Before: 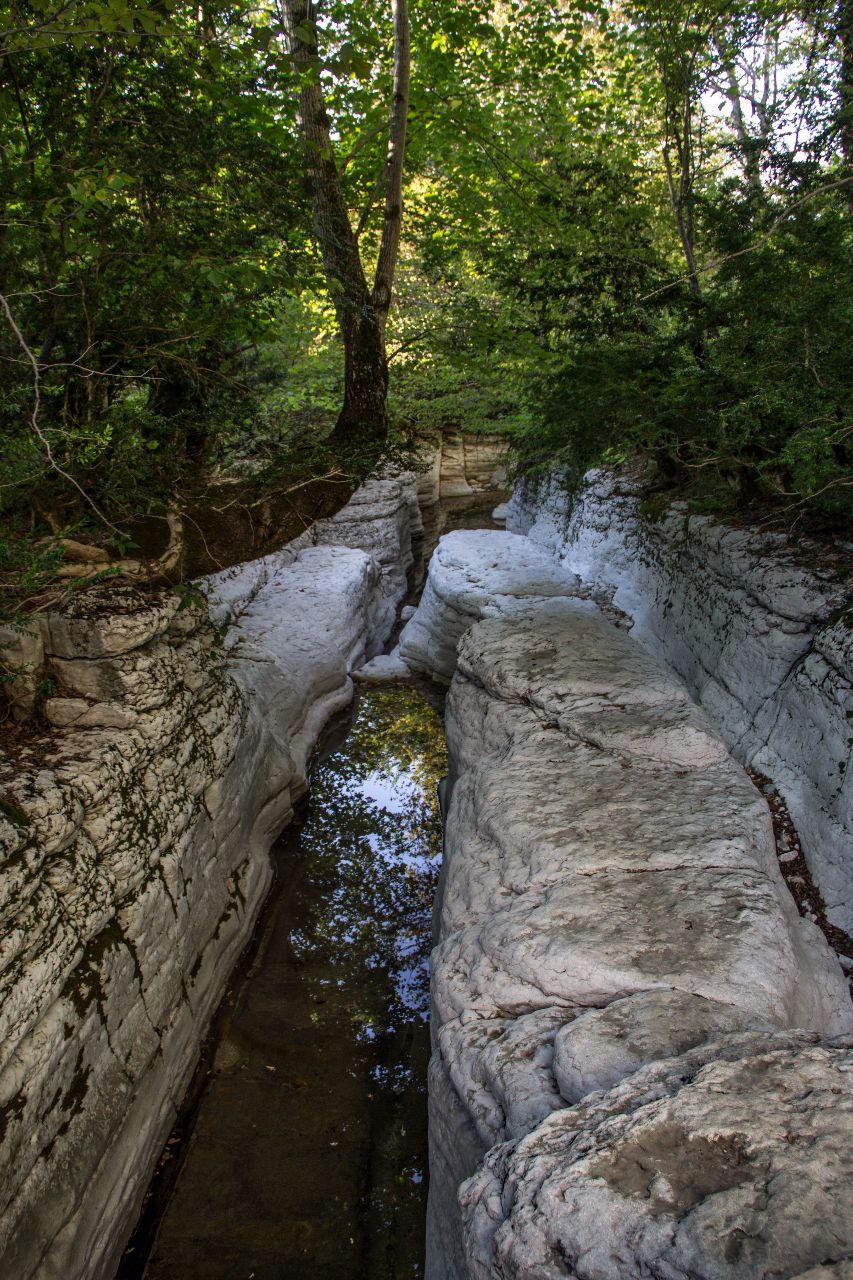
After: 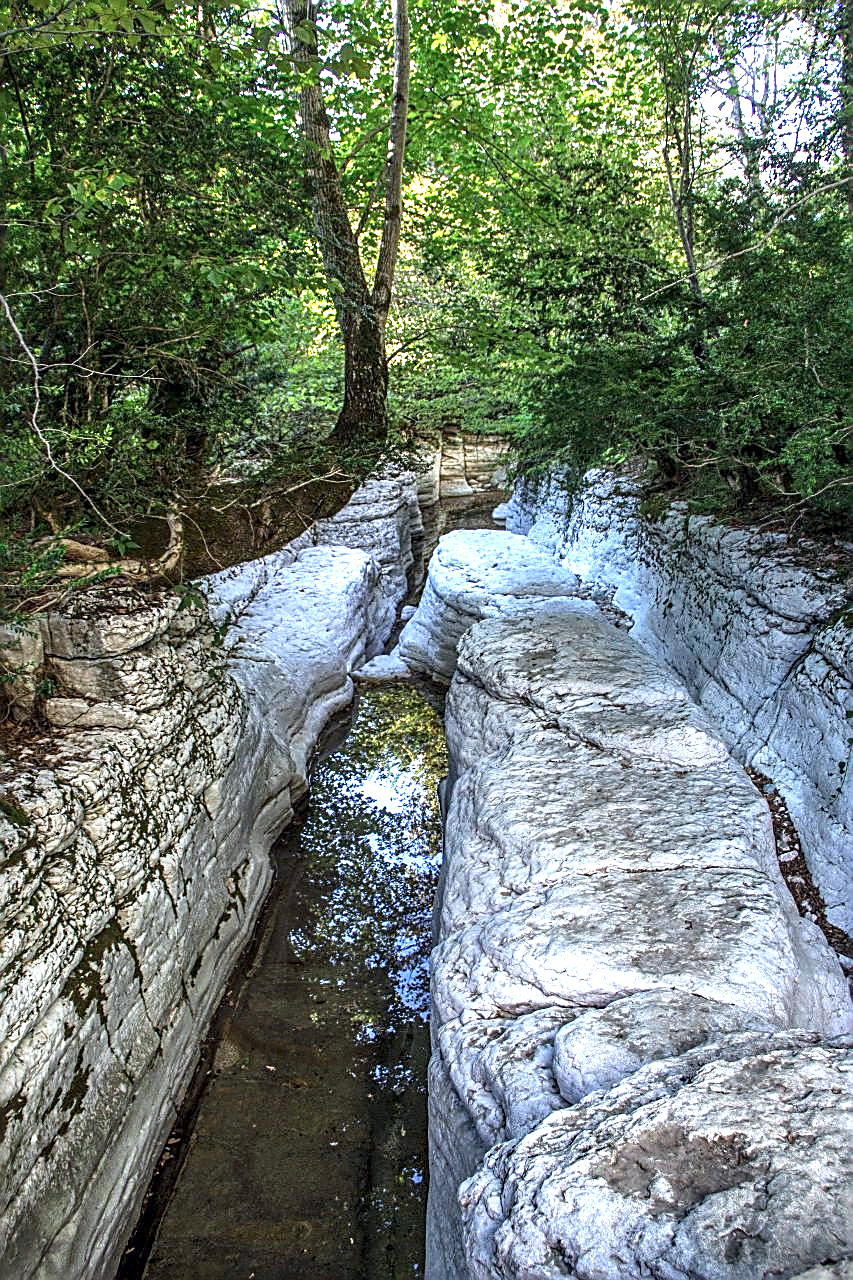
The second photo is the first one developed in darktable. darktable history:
sharpen: amount 0.906
color calibration: x 0.381, y 0.391, temperature 4087.91 K
local contrast: detail 130%
exposure: black level correction 0, exposure 1.39 EV, compensate highlight preservation false
